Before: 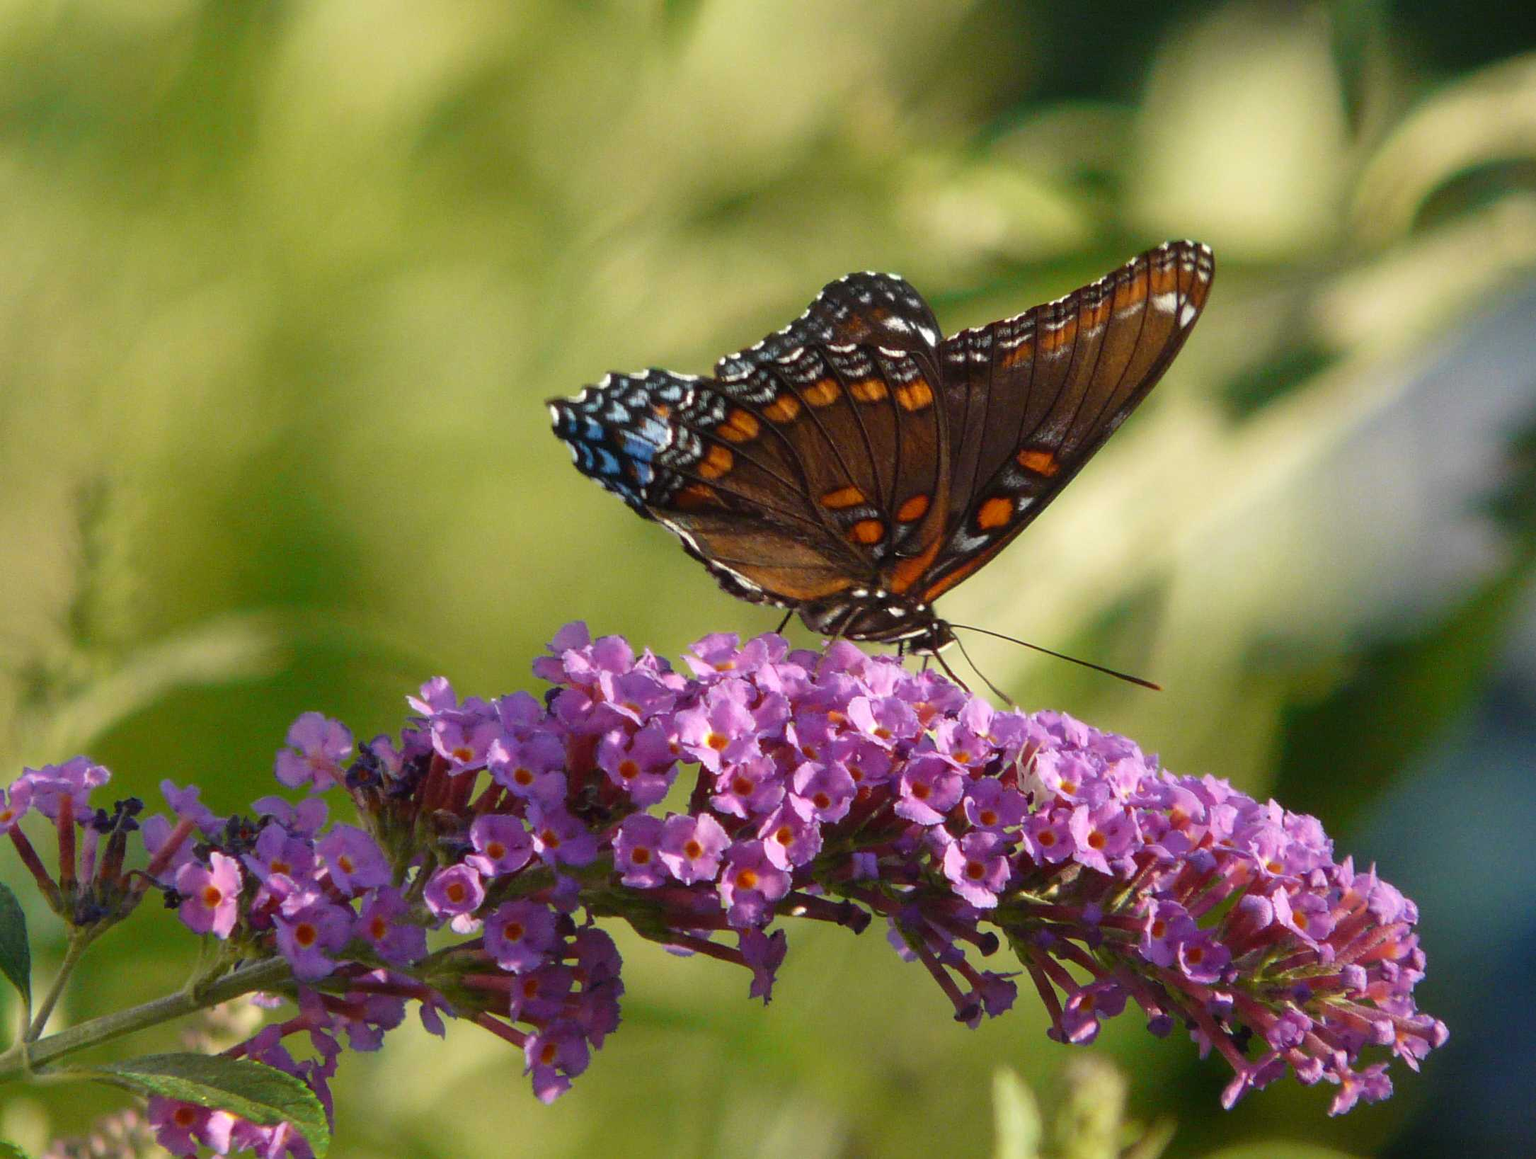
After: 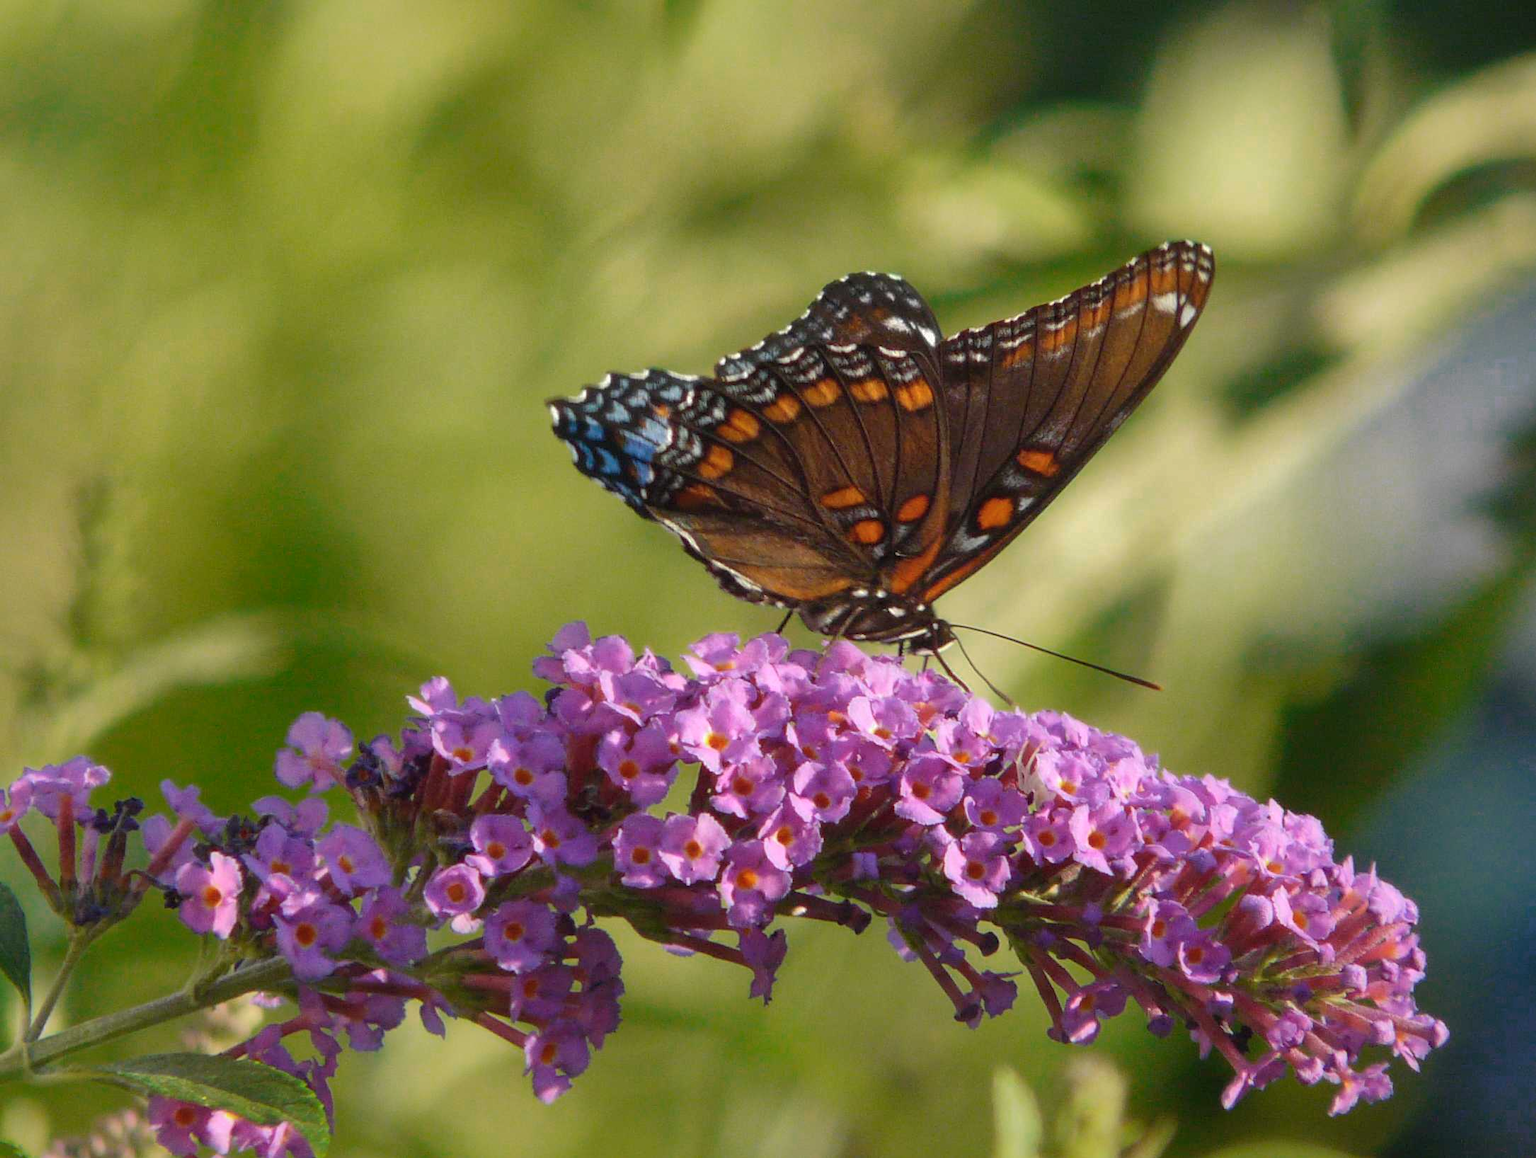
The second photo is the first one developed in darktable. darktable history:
color zones: curves: ch0 [(0.25, 0.5) (0.636, 0.25) (0.75, 0.5)]
shadows and highlights: shadows 39.47, highlights -59.89
